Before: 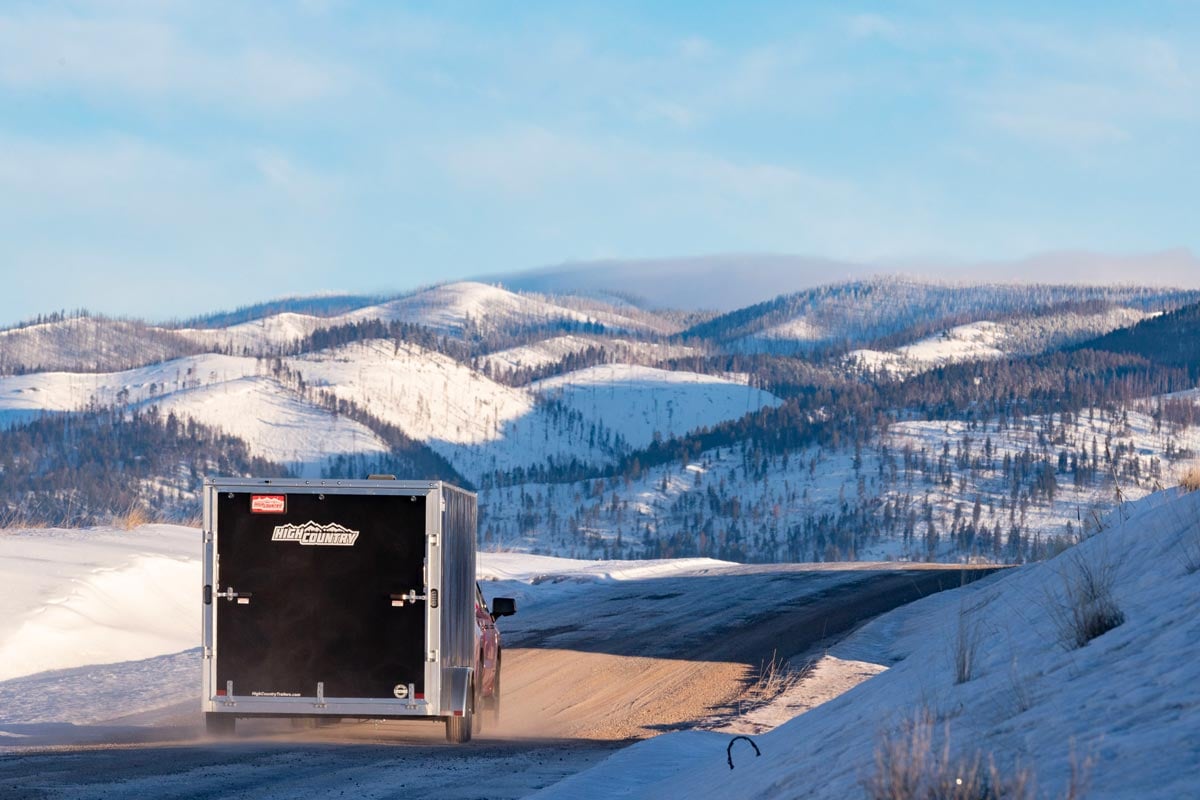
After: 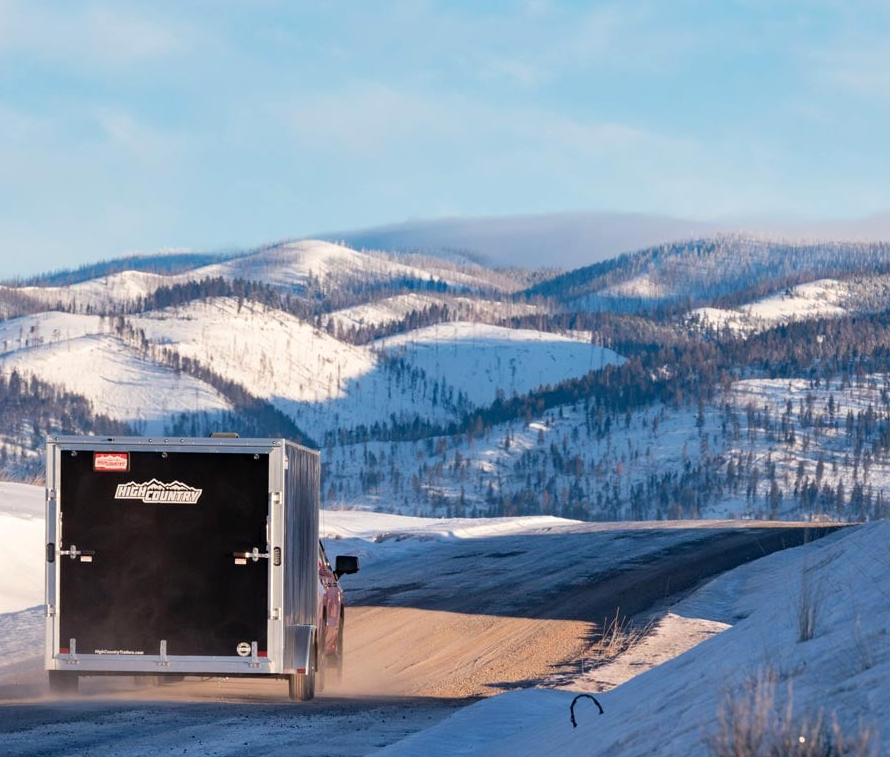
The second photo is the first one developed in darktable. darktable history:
shadows and highlights: shadows 75, highlights -25, soften with gaussian
crop and rotate: left 13.15%, top 5.251%, right 12.609%
